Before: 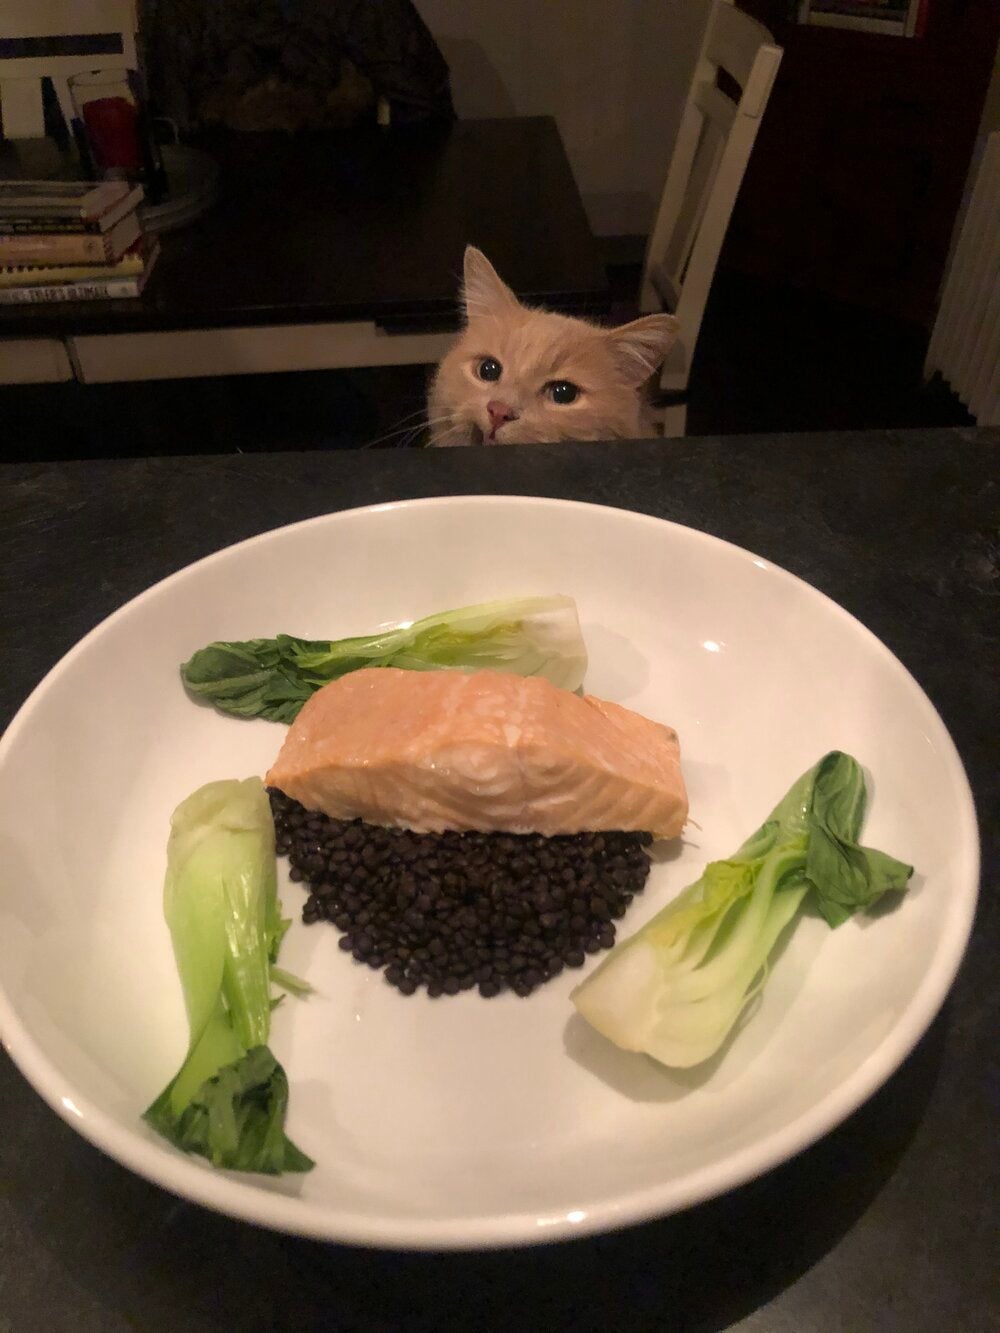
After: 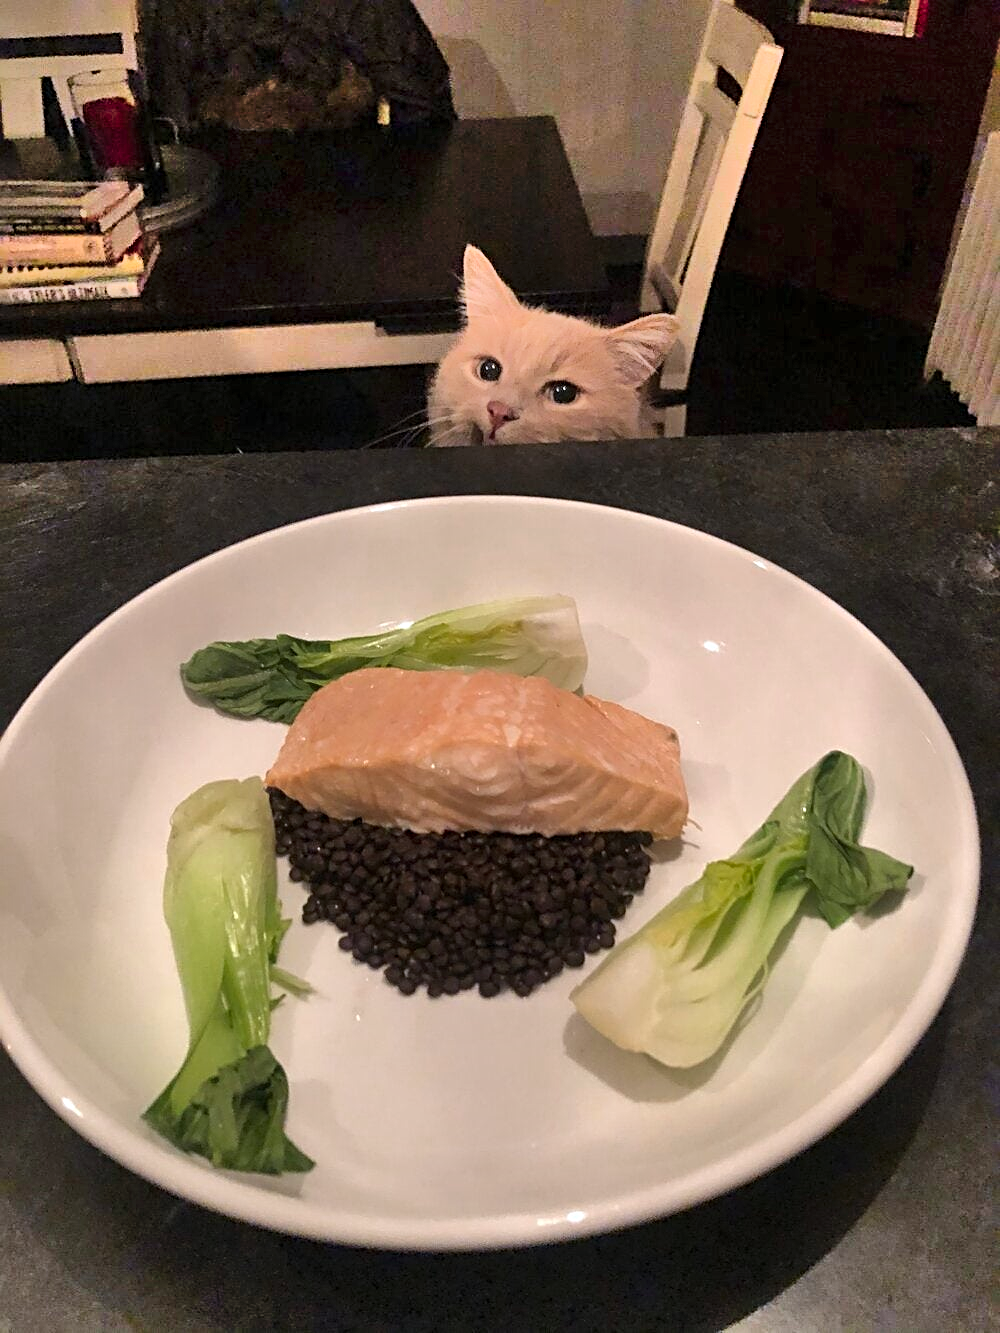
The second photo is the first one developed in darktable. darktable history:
color correction: highlights a* -0.111, highlights b* -5.54, shadows a* -0.135, shadows b* -0.12
shadows and highlights: shadows 76.1, highlights -60.78, soften with gaussian
sharpen: radius 3.138
